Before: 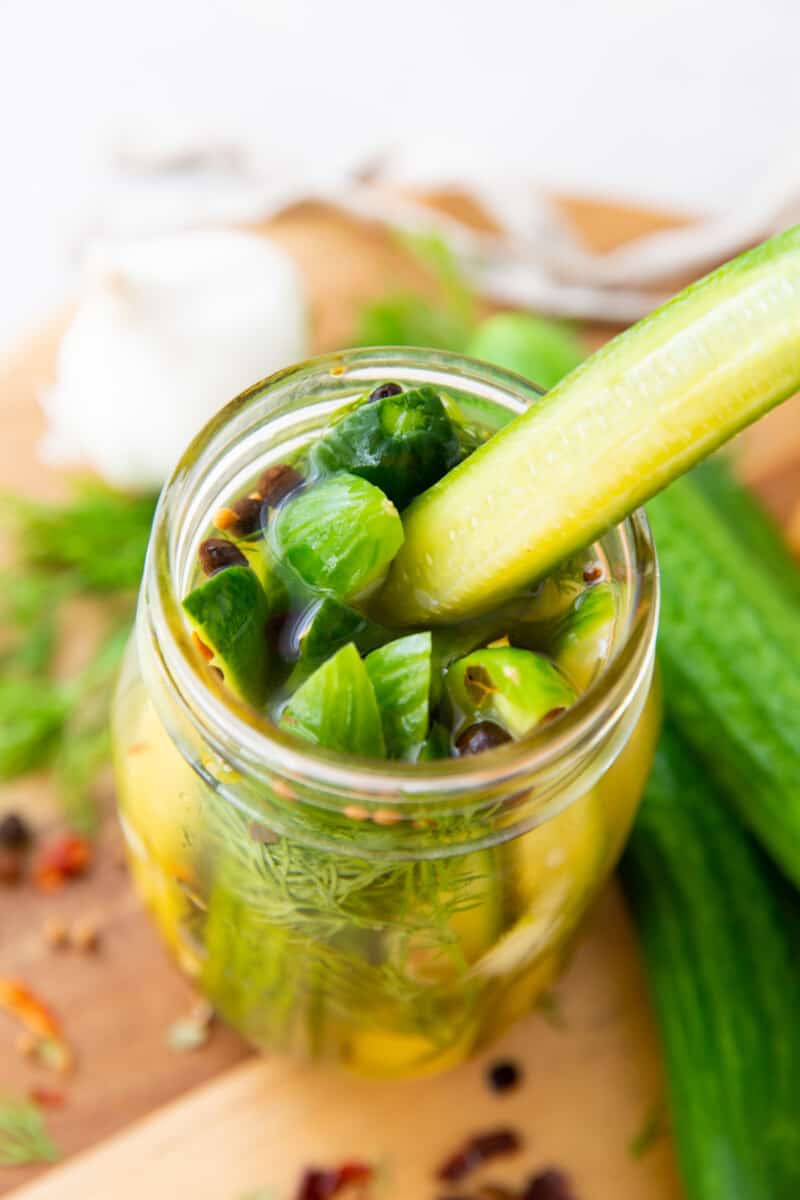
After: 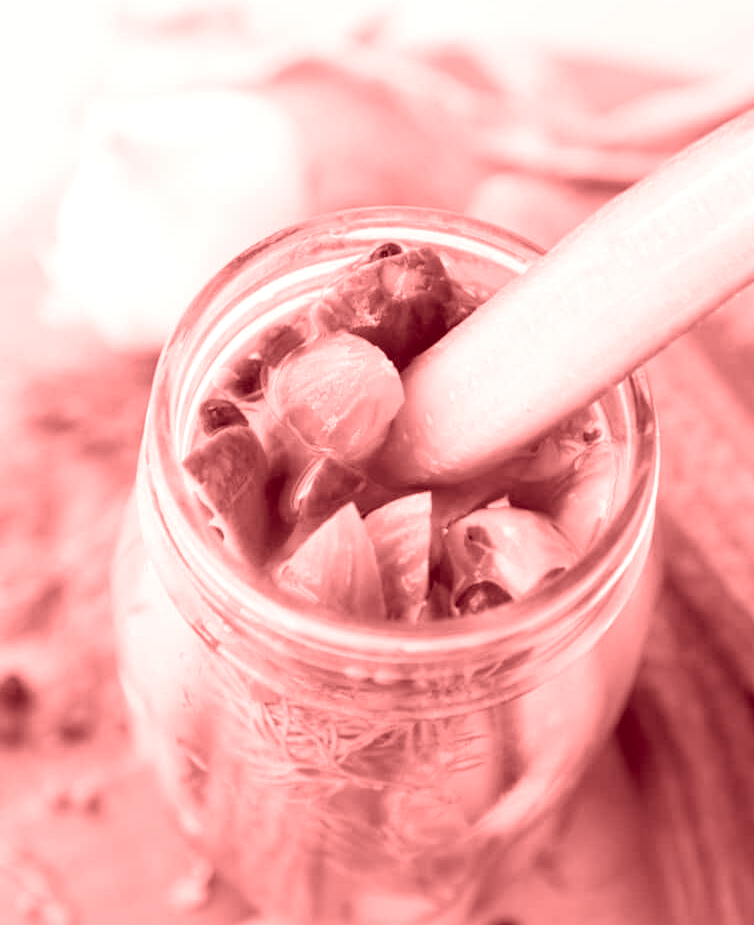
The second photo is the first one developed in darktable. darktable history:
crop and rotate: angle 0.03°, top 11.643%, right 5.651%, bottom 11.189%
colorize: saturation 60%, source mix 100%
